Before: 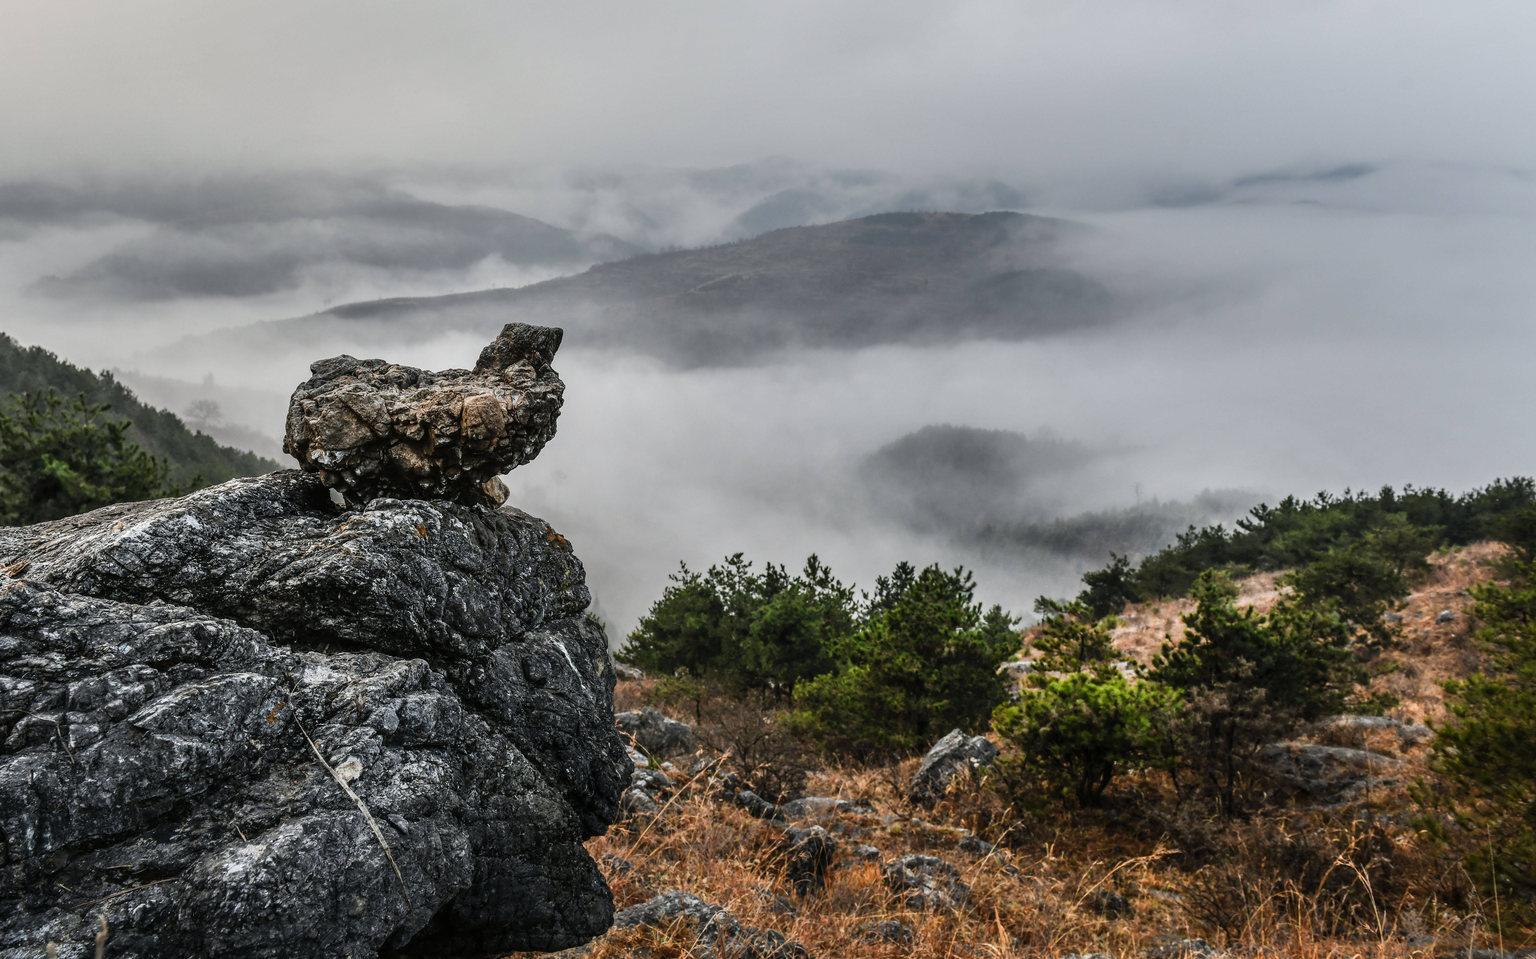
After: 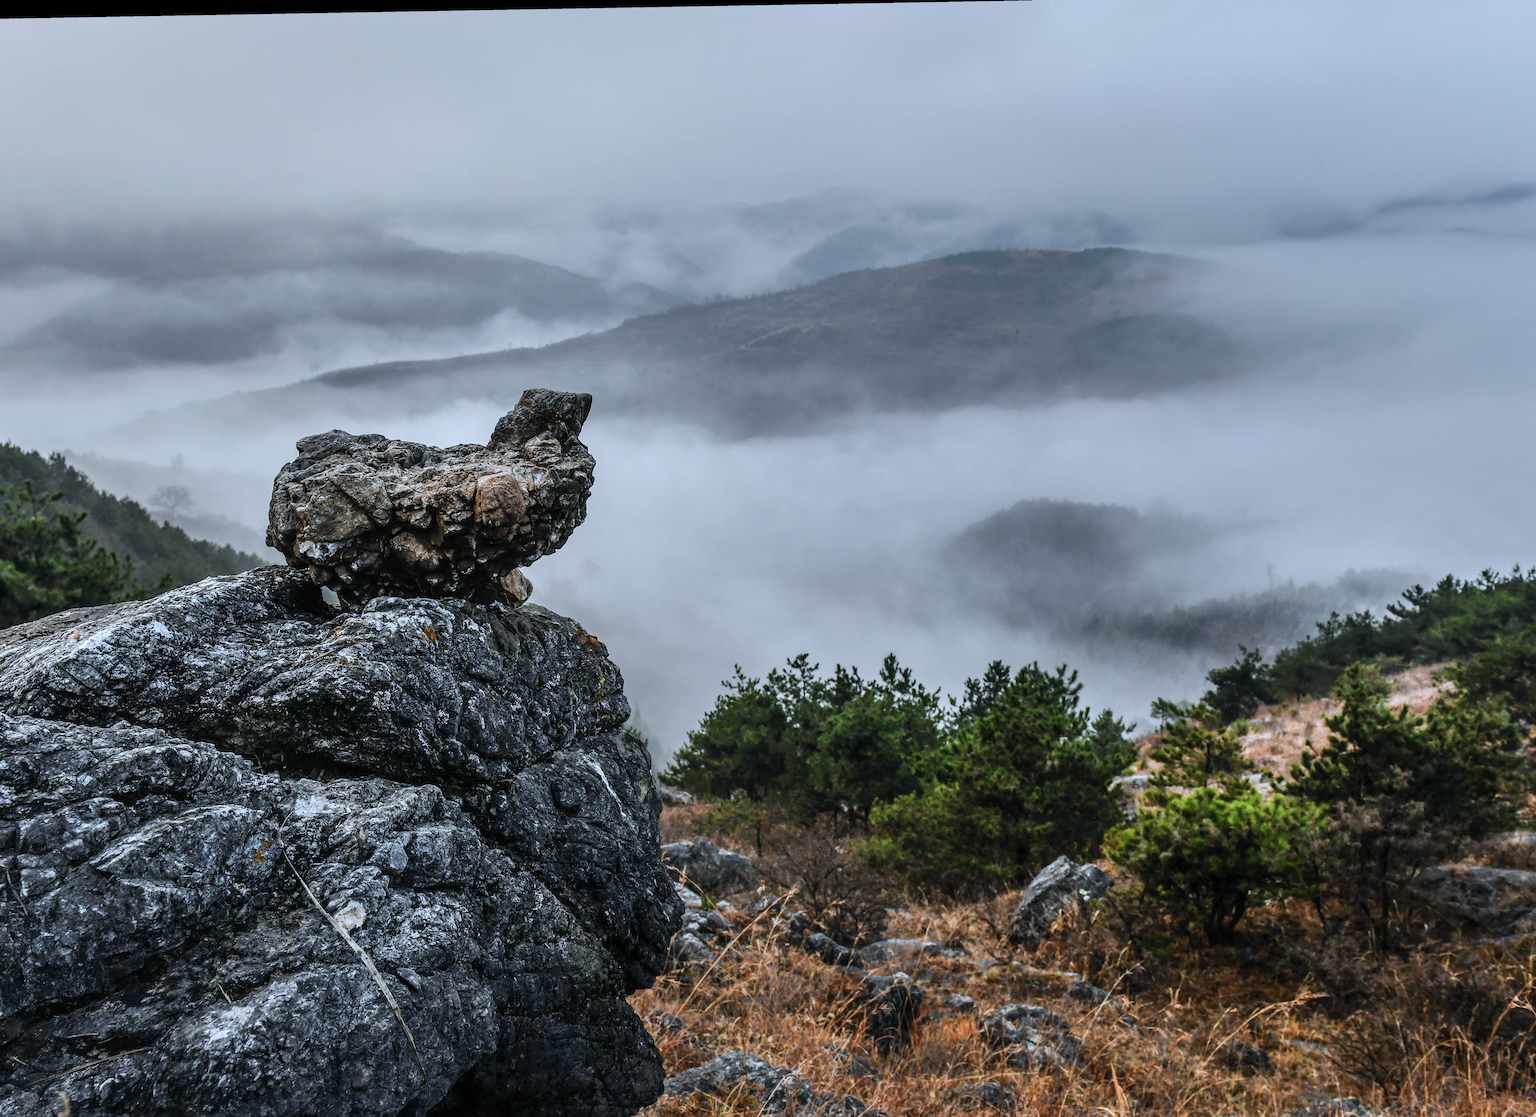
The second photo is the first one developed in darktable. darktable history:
crop and rotate: angle 1.02°, left 4.18%, top 1.052%, right 11.565%, bottom 2.409%
color calibration: x 0.372, y 0.387, temperature 4285.27 K
